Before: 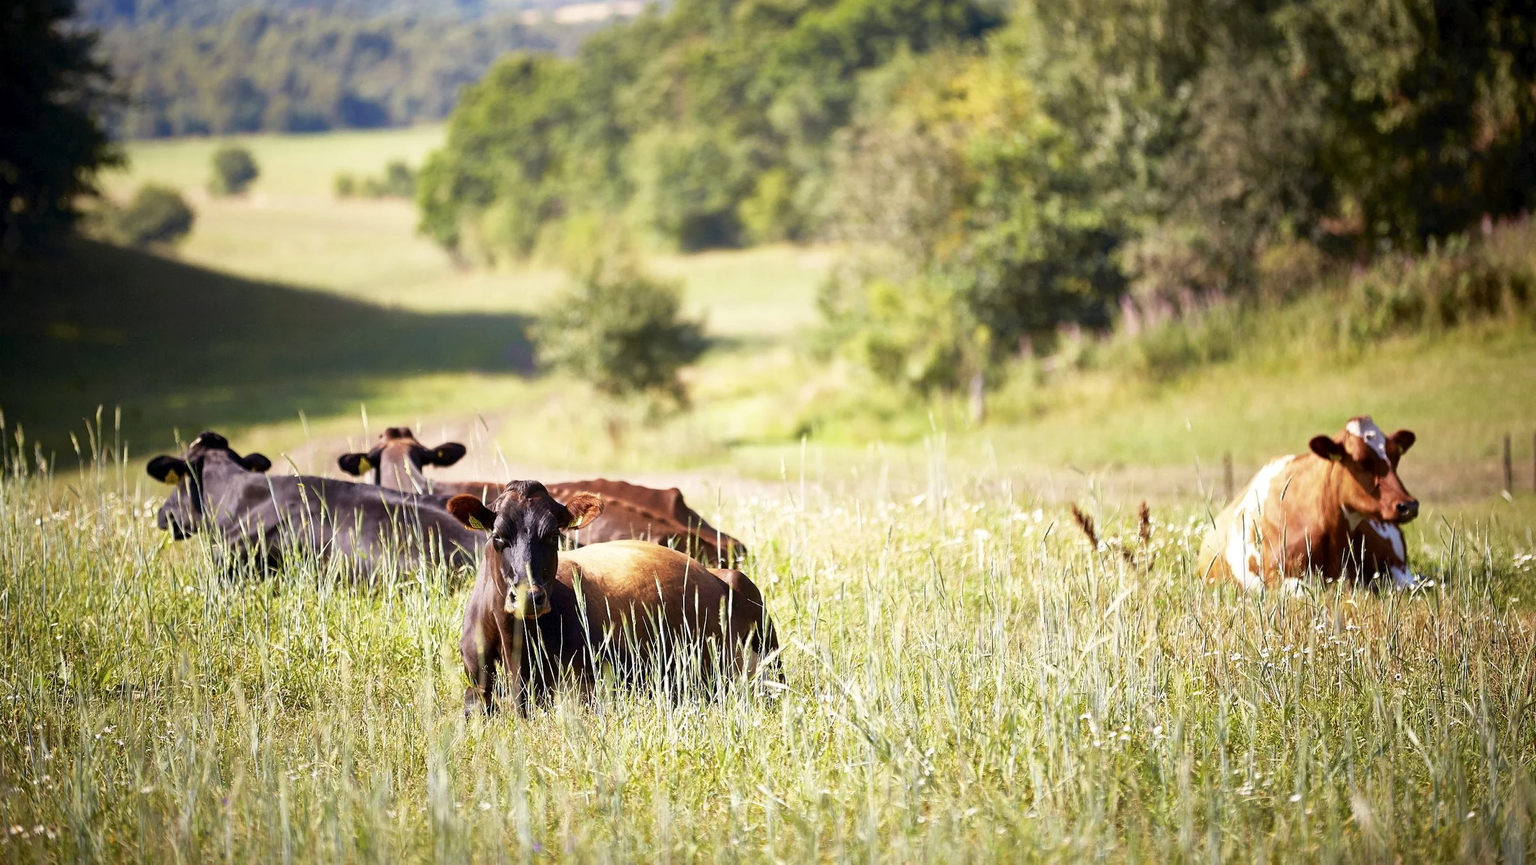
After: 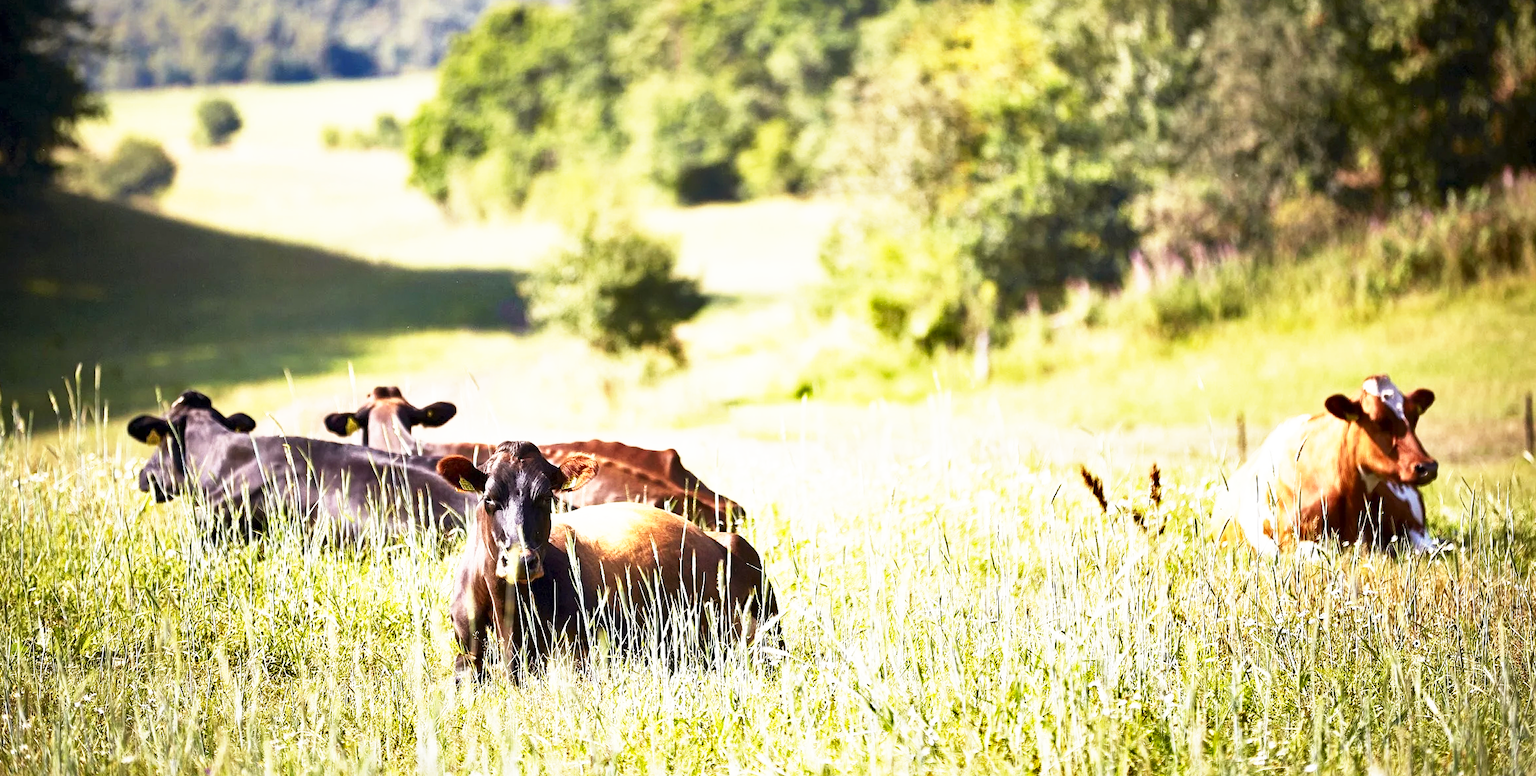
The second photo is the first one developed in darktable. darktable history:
tone equalizer: on, module defaults
crop: left 1.507%, top 6.147%, right 1.379%, bottom 6.637%
shadows and highlights: shadows 5, soften with gaussian
base curve: curves: ch0 [(0, 0) (0.495, 0.917) (1, 1)], preserve colors none
